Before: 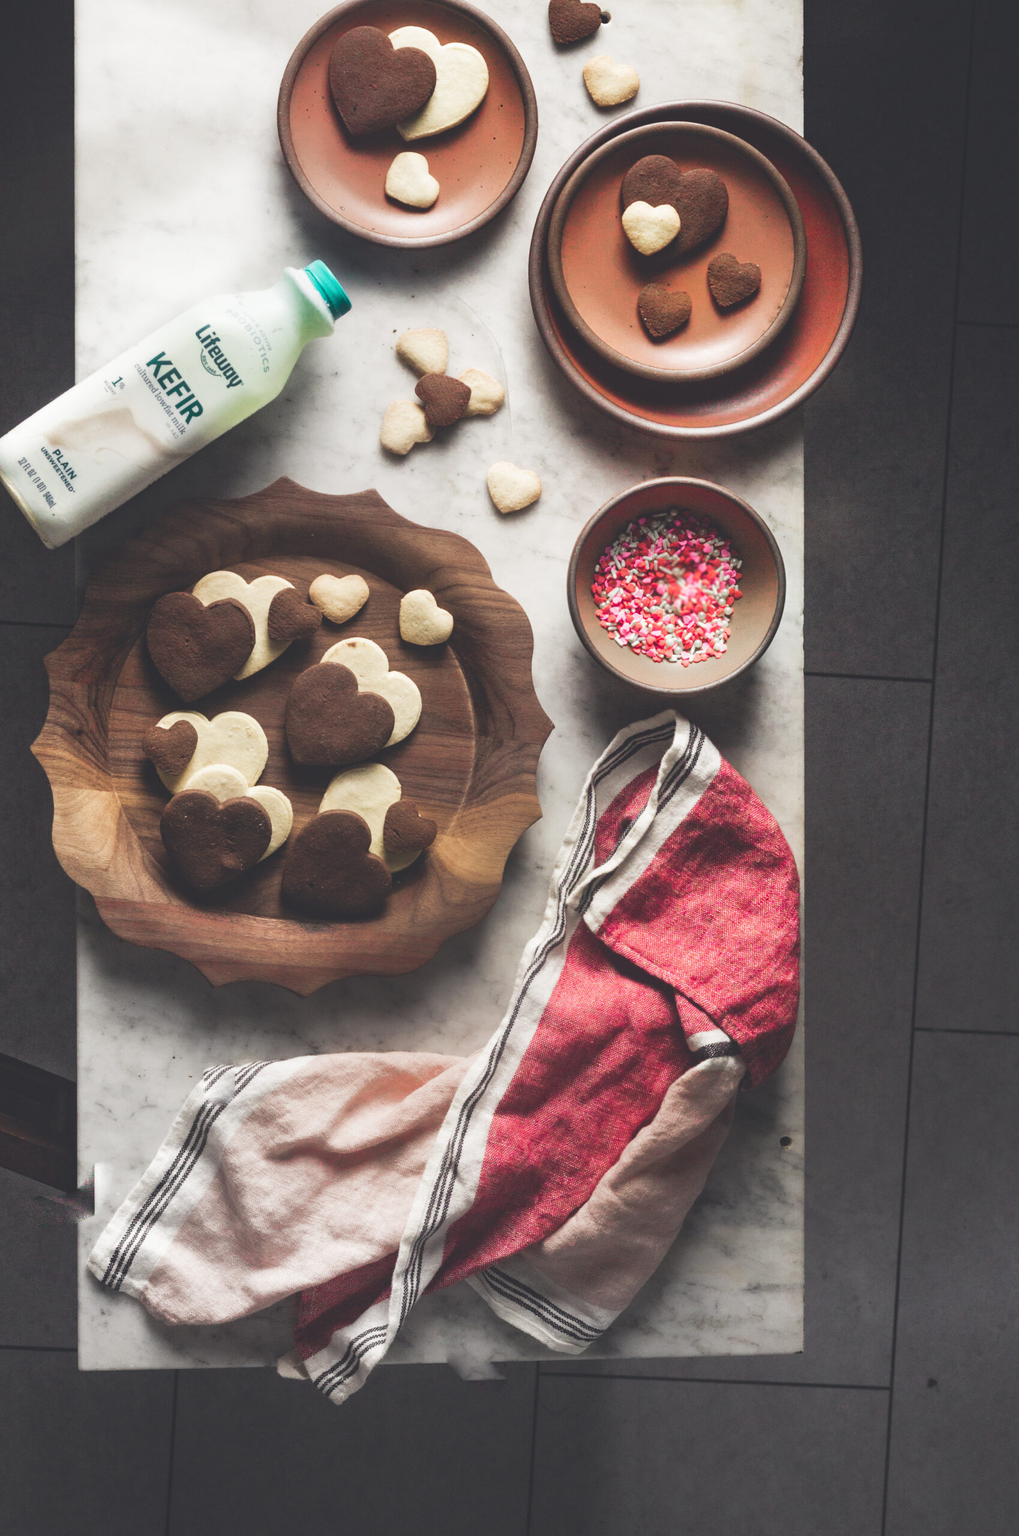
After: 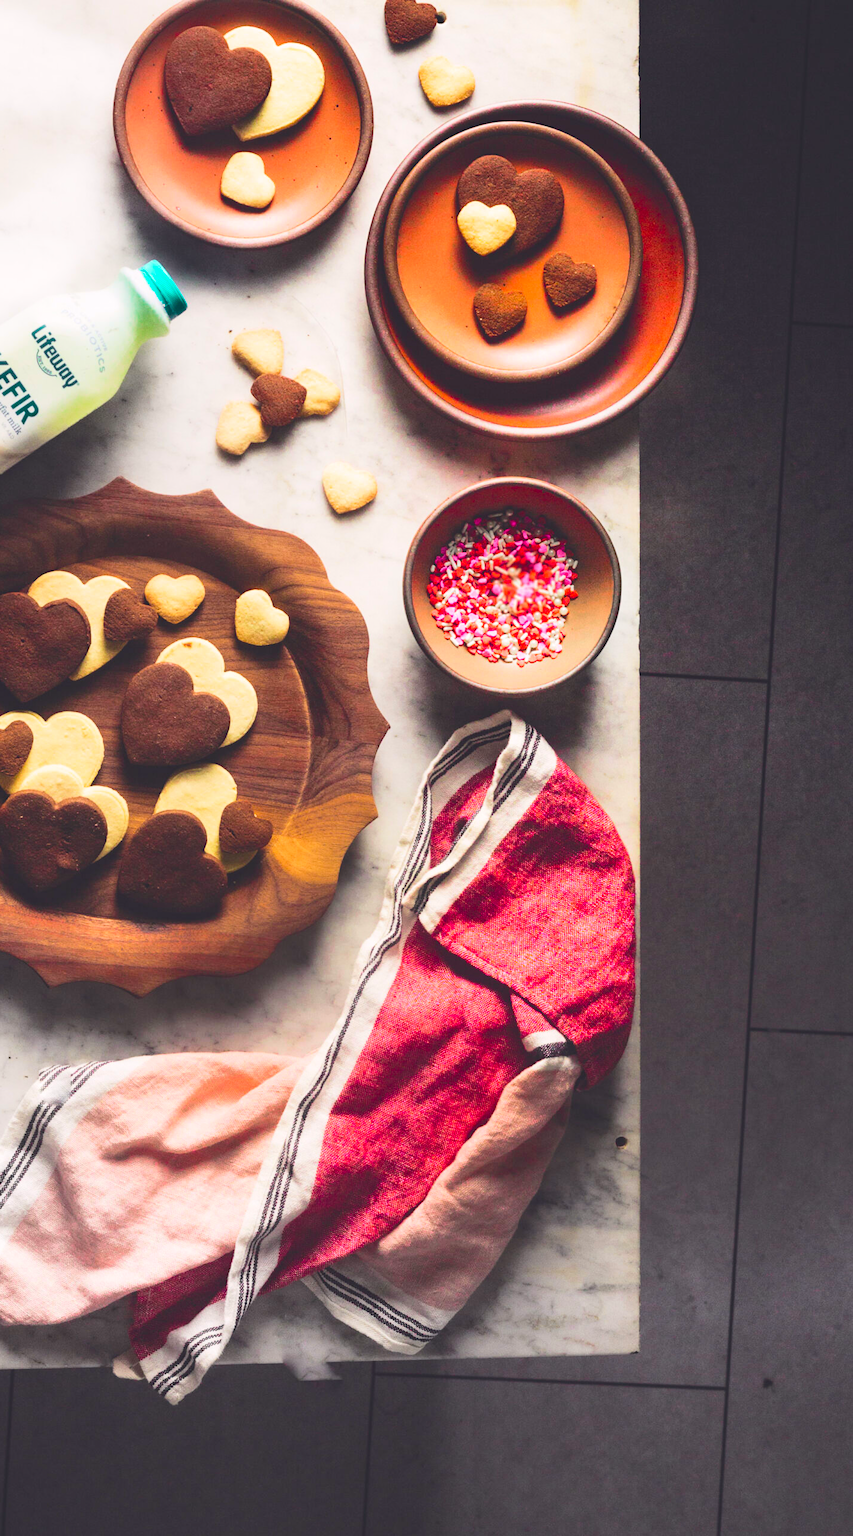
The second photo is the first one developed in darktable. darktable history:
tone curve: curves: ch0 [(0, 0.023) (0.103, 0.087) (0.295, 0.297) (0.445, 0.531) (0.553, 0.665) (0.735, 0.843) (0.994, 1)]; ch1 [(0, 0) (0.414, 0.395) (0.447, 0.447) (0.485, 0.495) (0.512, 0.523) (0.542, 0.581) (0.581, 0.632) (0.646, 0.715) (1, 1)]; ch2 [(0, 0) (0.369, 0.388) (0.449, 0.431) (0.478, 0.471) (0.516, 0.517) (0.579, 0.624) (0.674, 0.775) (1, 1)], color space Lab, independent channels, preserve colors none
color balance rgb: perceptual saturation grading › global saturation 25%, global vibrance 20%
crop: left 16.145%
